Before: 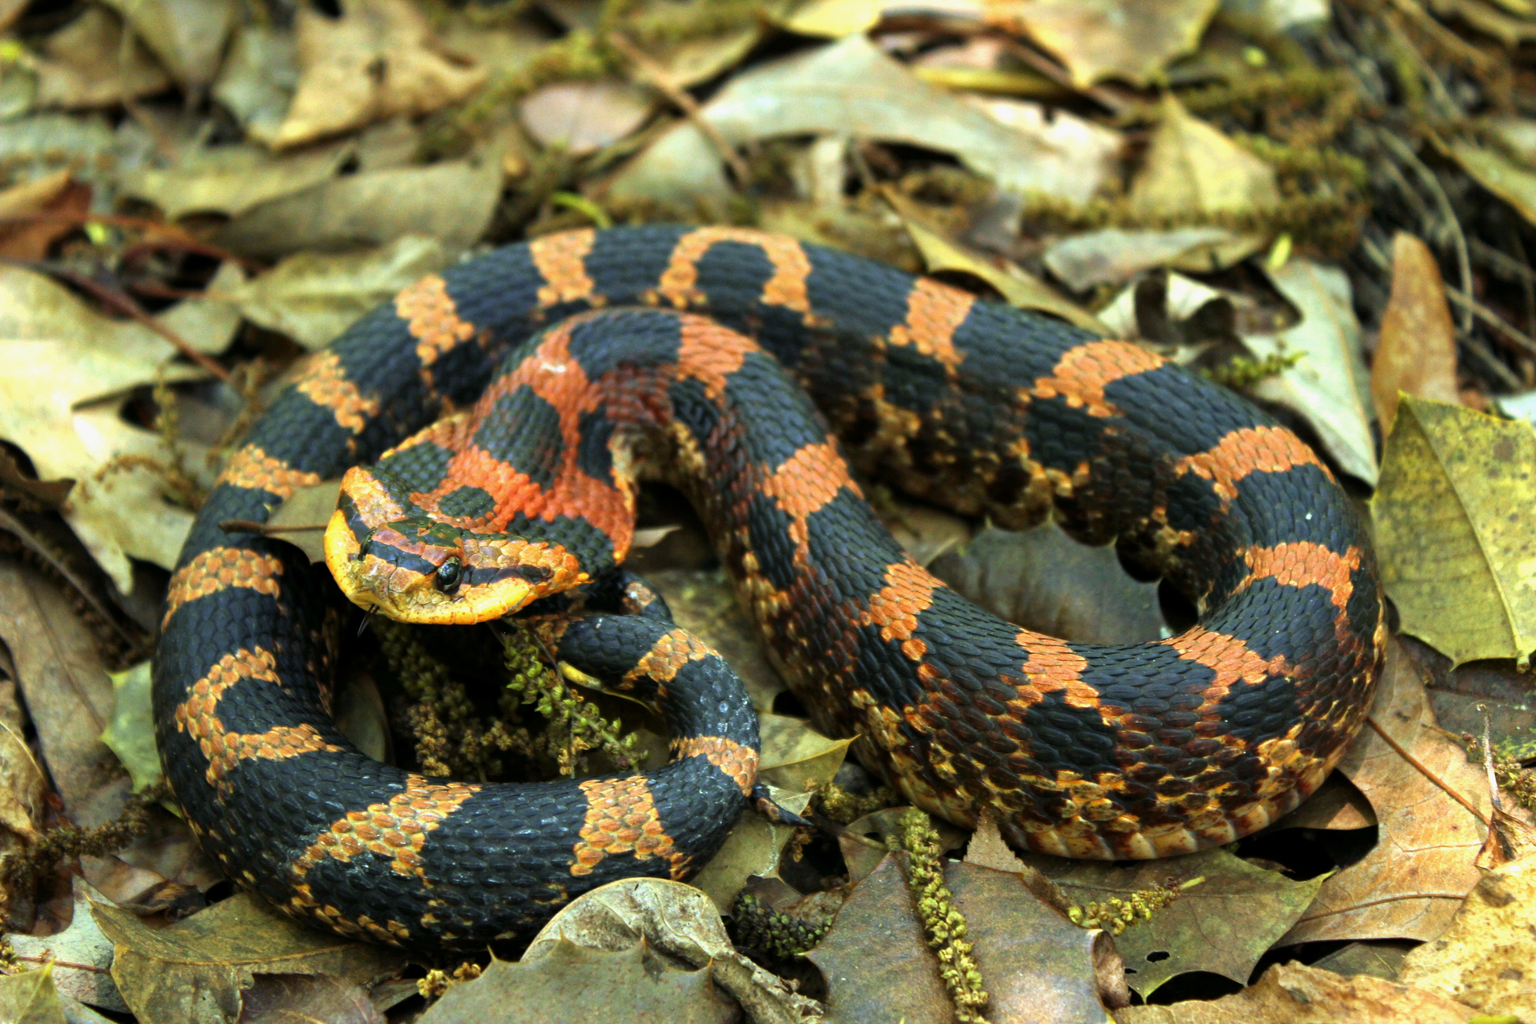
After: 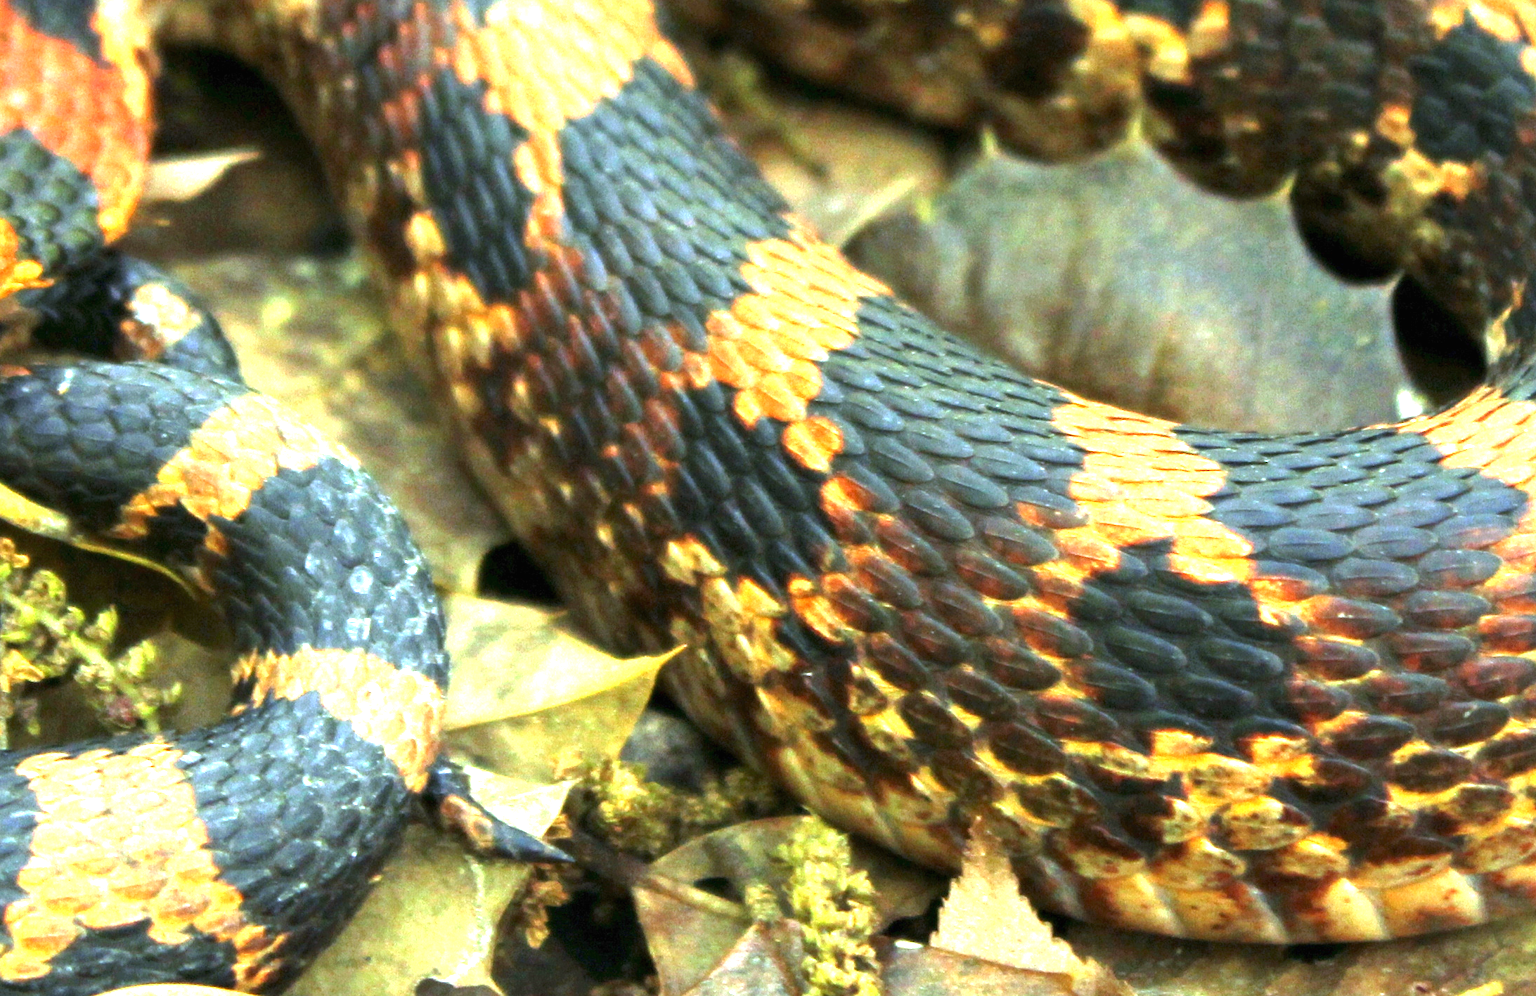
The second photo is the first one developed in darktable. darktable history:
exposure: black level correction 0, exposure 1.975 EV, compensate exposure bias true, compensate highlight preservation false
crop: left 37.221%, top 45.169%, right 20.63%, bottom 13.777%
